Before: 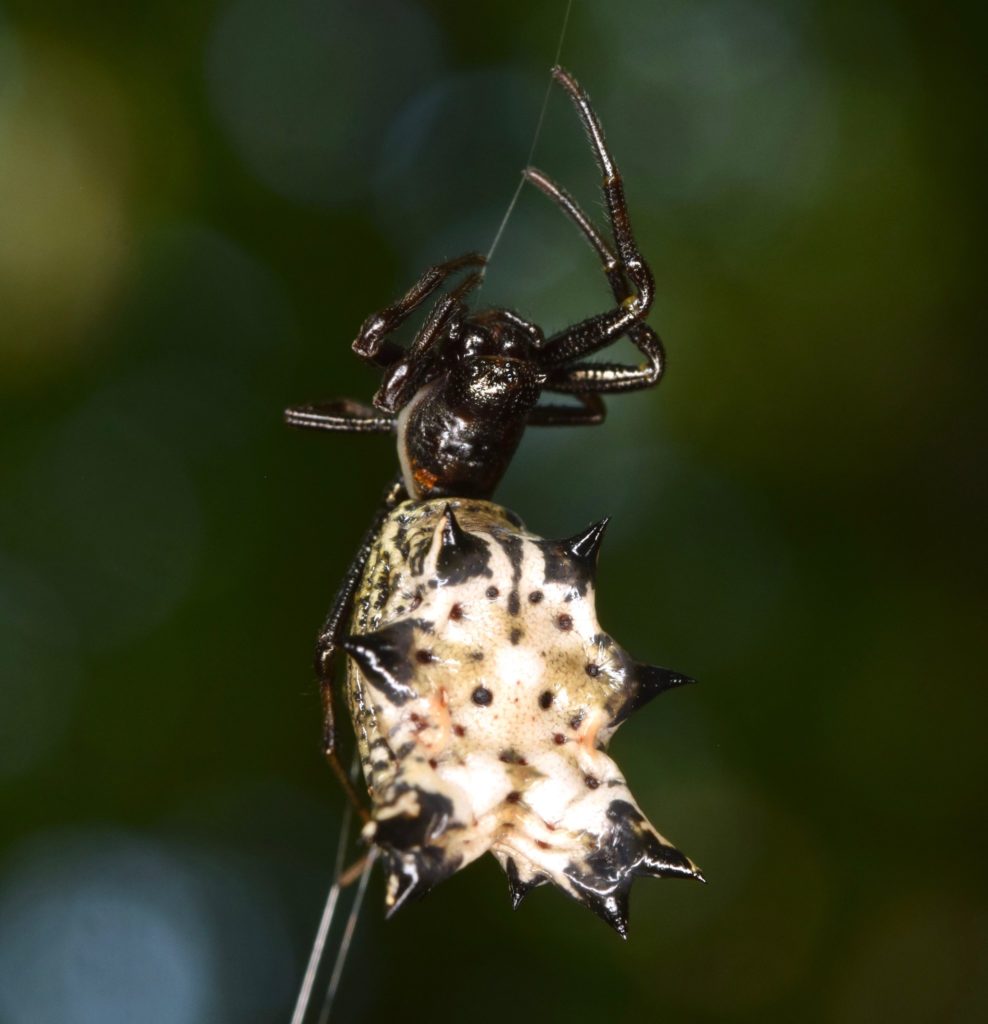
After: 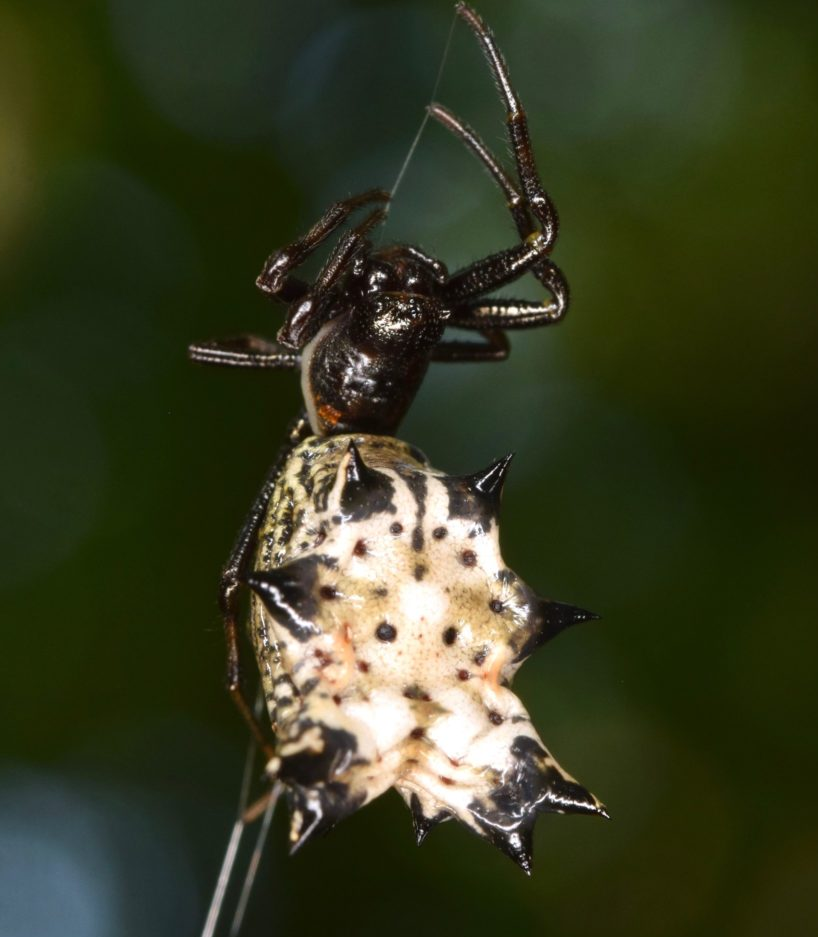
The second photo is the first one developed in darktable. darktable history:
crop: left 9.807%, top 6.259%, right 7.334%, bottom 2.177%
tone equalizer: on, module defaults
